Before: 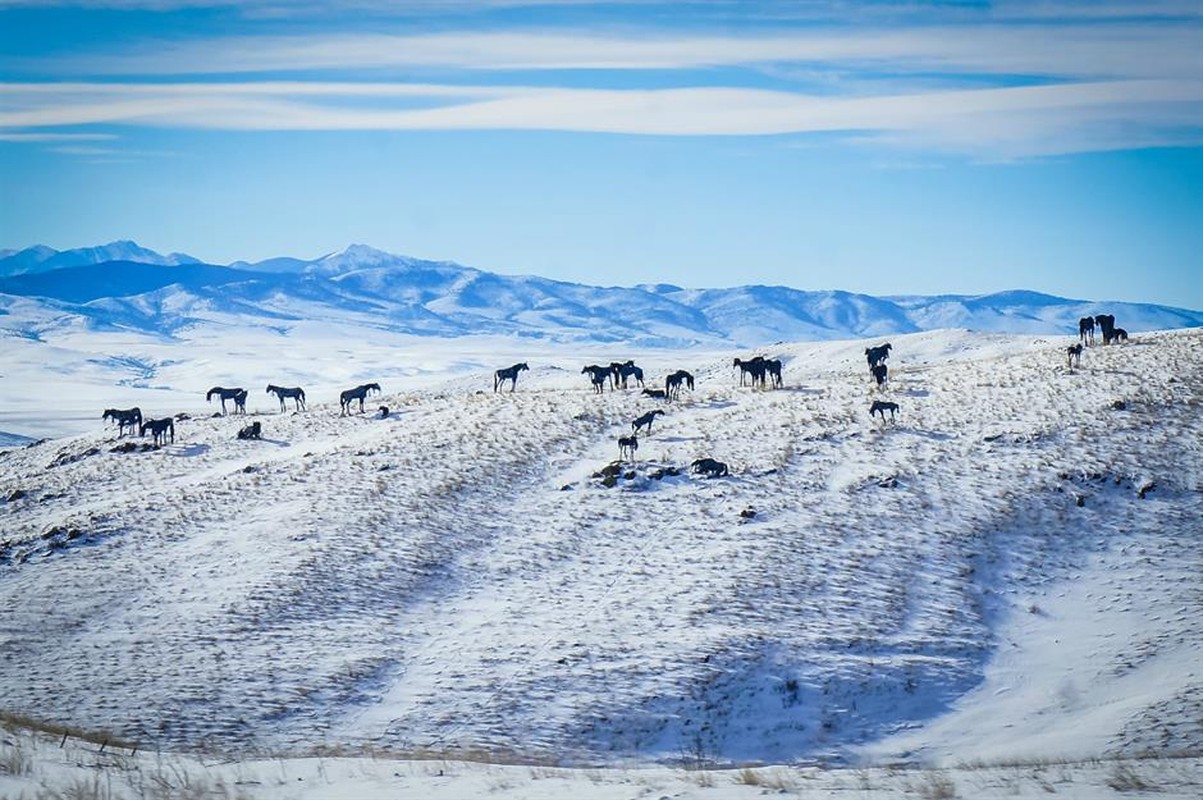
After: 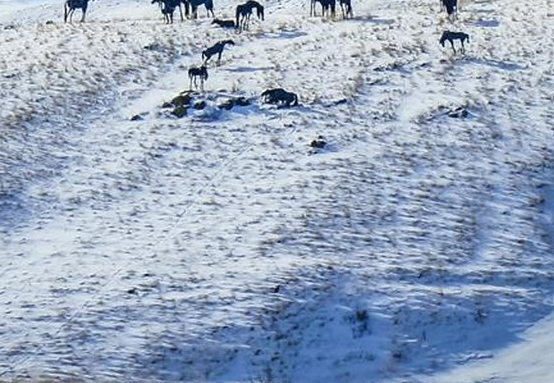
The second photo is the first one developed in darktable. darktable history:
crop: left 35.768%, top 46.279%, right 18.156%, bottom 5.824%
